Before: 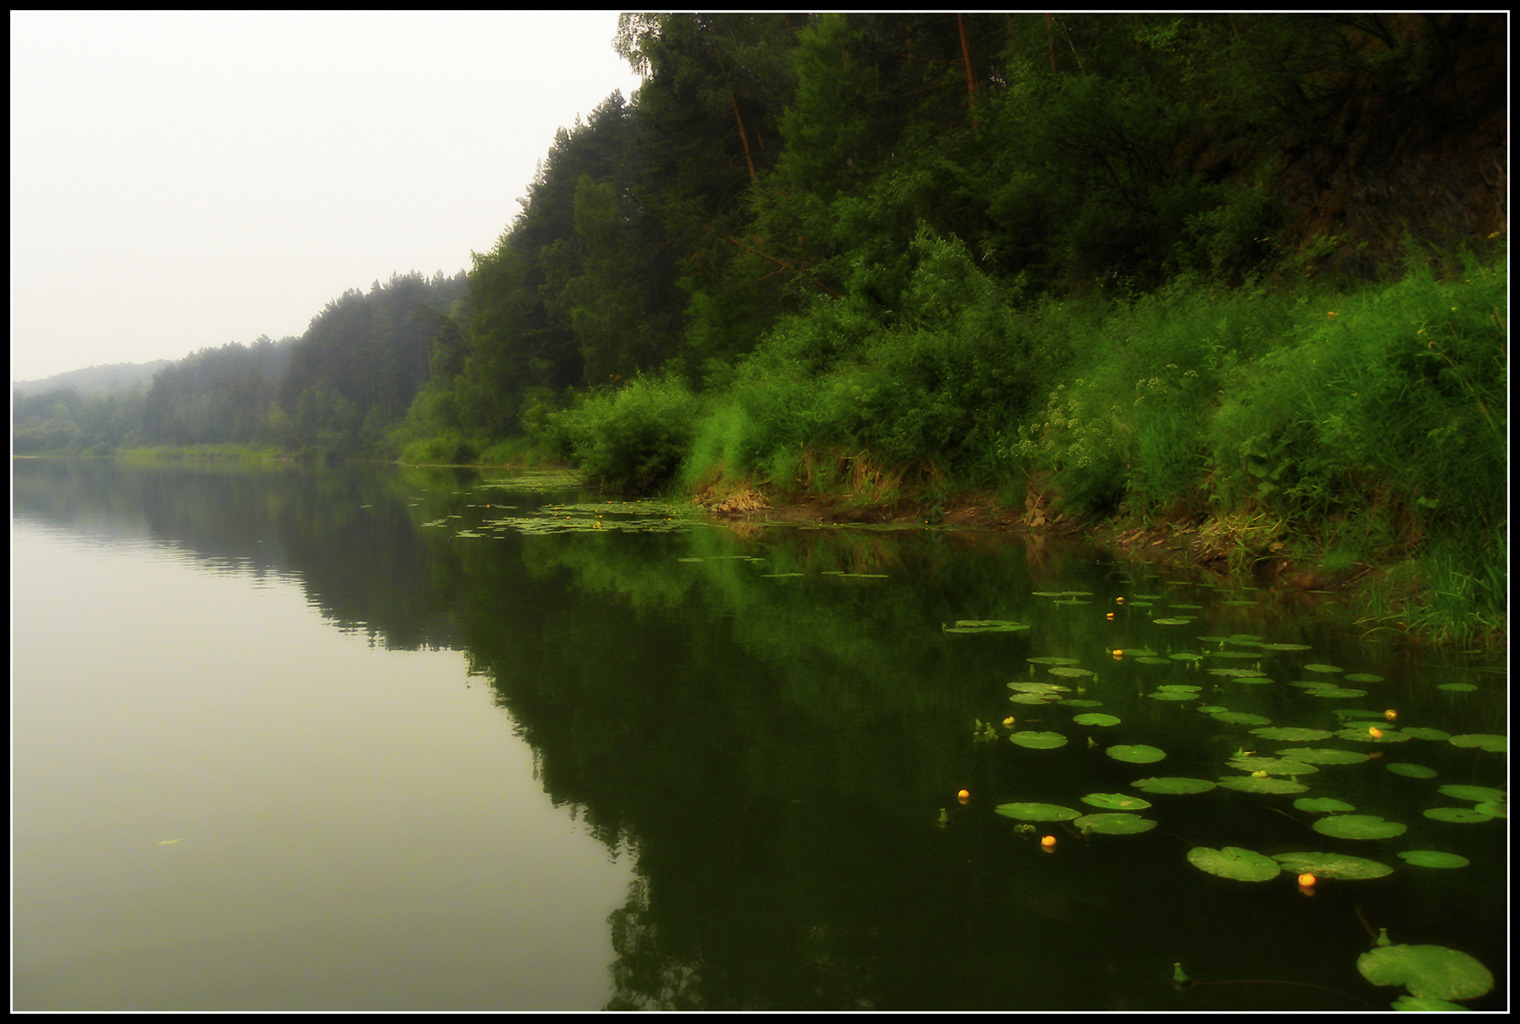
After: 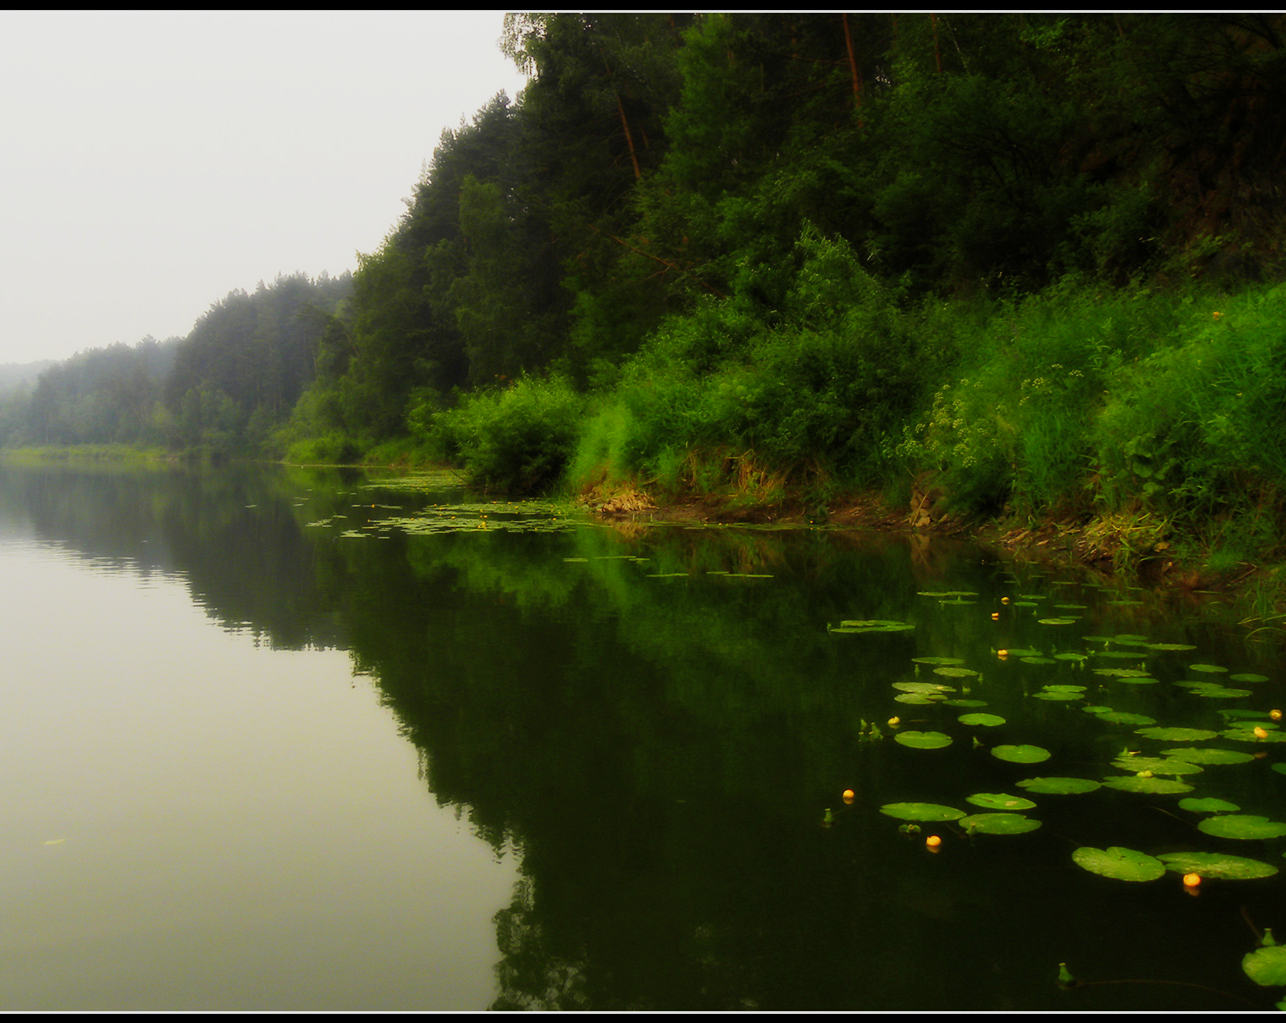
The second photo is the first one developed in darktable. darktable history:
crop: left 7.583%, right 7.802%
tone curve: curves: ch0 [(0, 0) (0.091, 0.066) (0.184, 0.16) (0.491, 0.519) (0.748, 0.765) (1, 0.919)]; ch1 [(0, 0) (0.179, 0.173) (0.322, 0.32) (0.424, 0.424) (0.502, 0.504) (0.56, 0.578) (0.631, 0.675) (0.777, 0.806) (1, 1)]; ch2 [(0, 0) (0.434, 0.447) (0.483, 0.487) (0.547, 0.573) (0.676, 0.673) (1, 1)], preserve colors none
